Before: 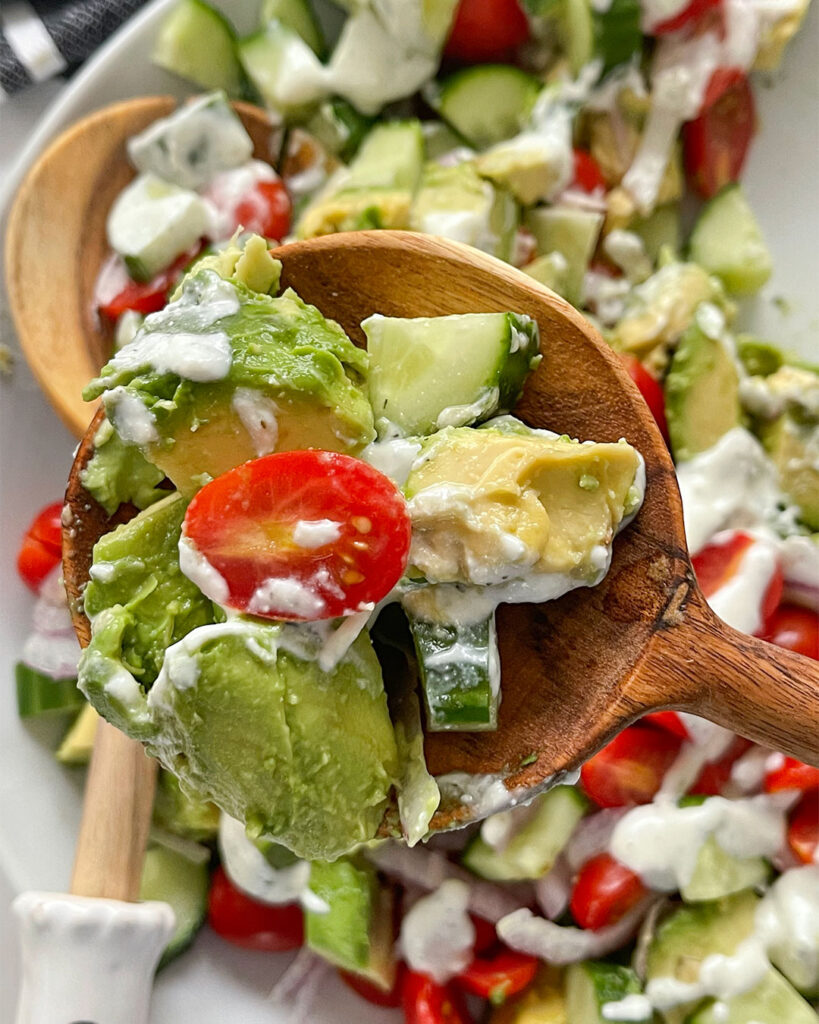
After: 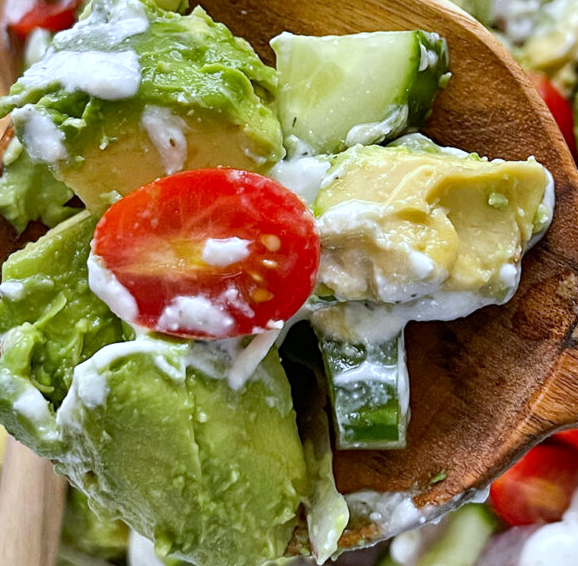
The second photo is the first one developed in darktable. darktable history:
white balance: red 0.948, green 1.02, blue 1.176
crop: left 11.123%, top 27.61%, right 18.3%, bottom 17.034%
local contrast: mode bilateral grid, contrast 20, coarseness 50, detail 120%, midtone range 0.2
